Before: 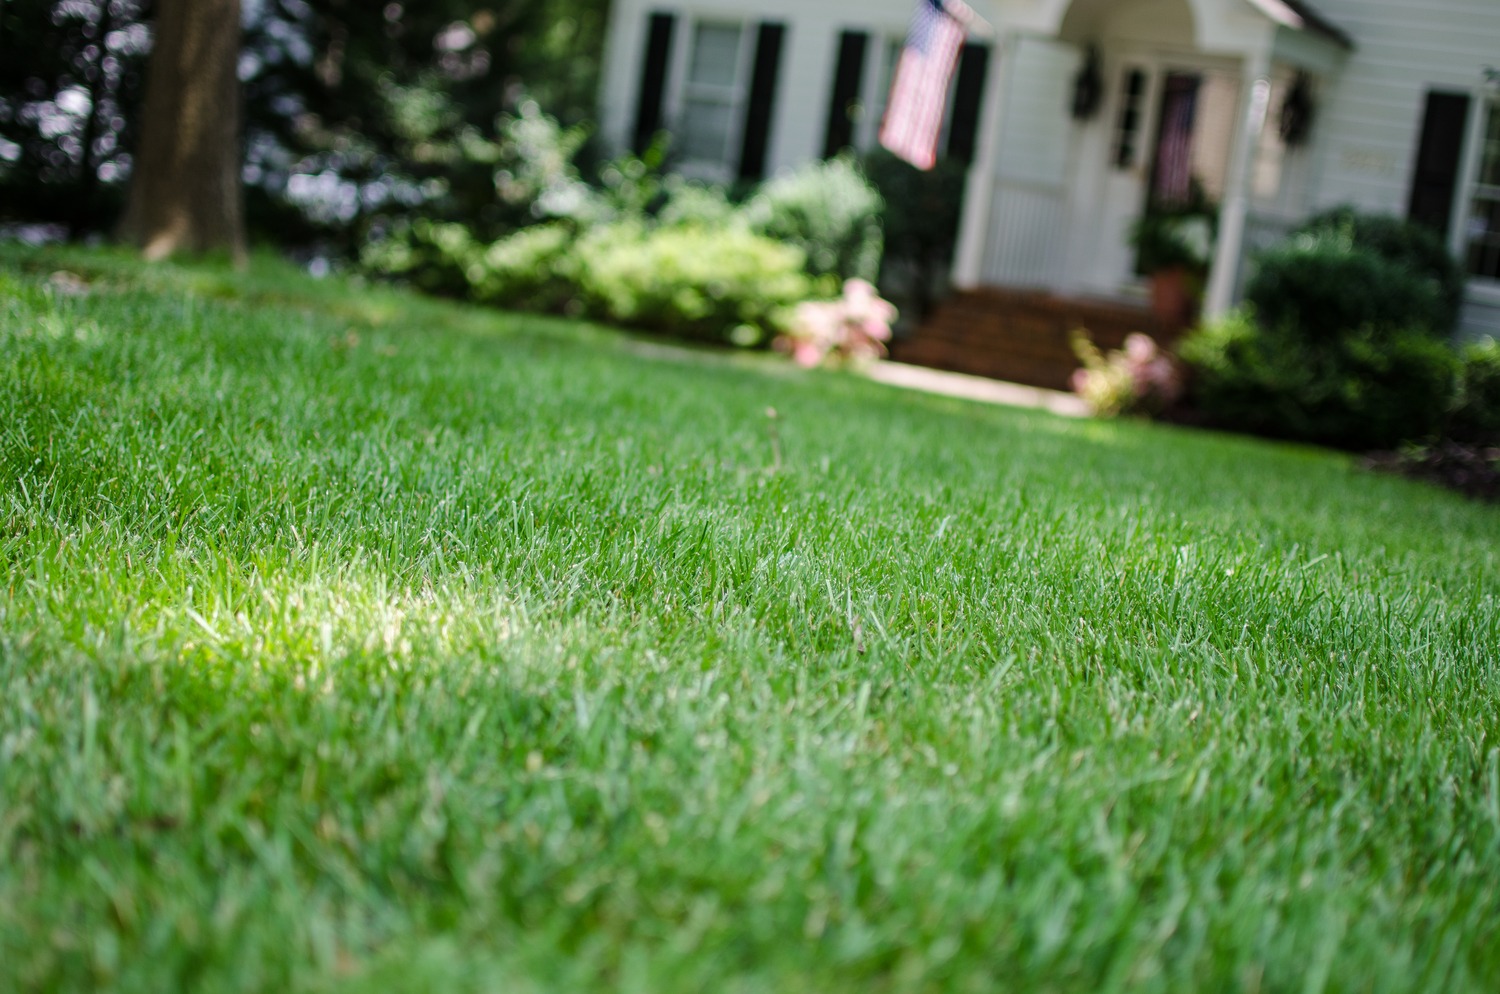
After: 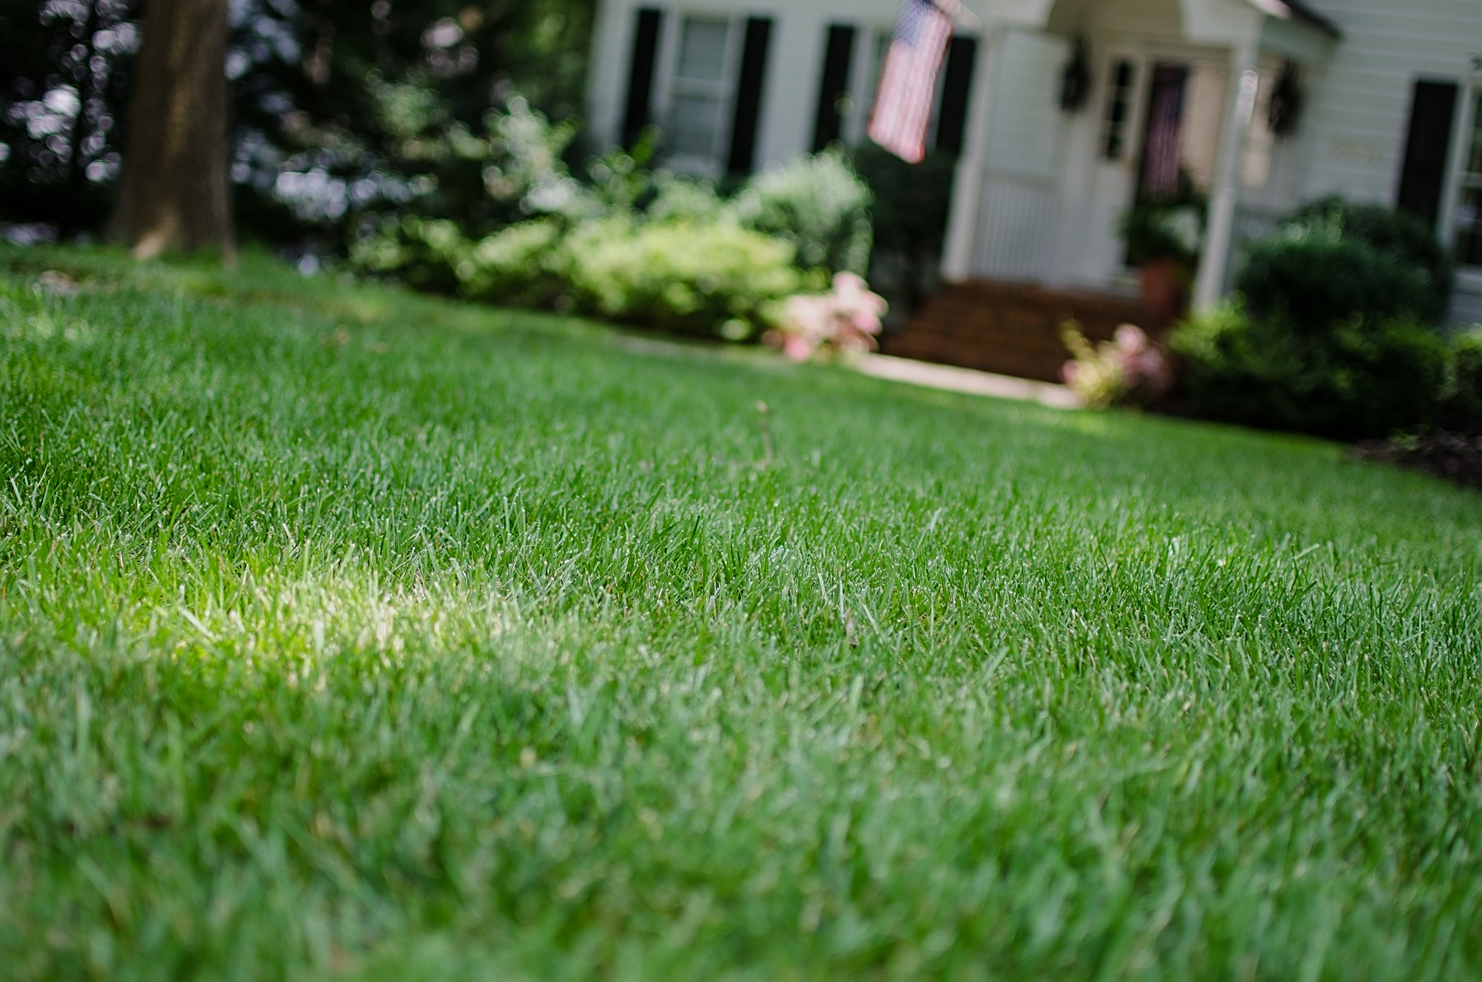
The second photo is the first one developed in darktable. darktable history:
sharpen: radius 1.967
exposure: exposure -0.36 EV, compensate highlight preservation false
rotate and perspective: rotation -0.45°, automatic cropping original format, crop left 0.008, crop right 0.992, crop top 0.012, crop bottom 0.988
